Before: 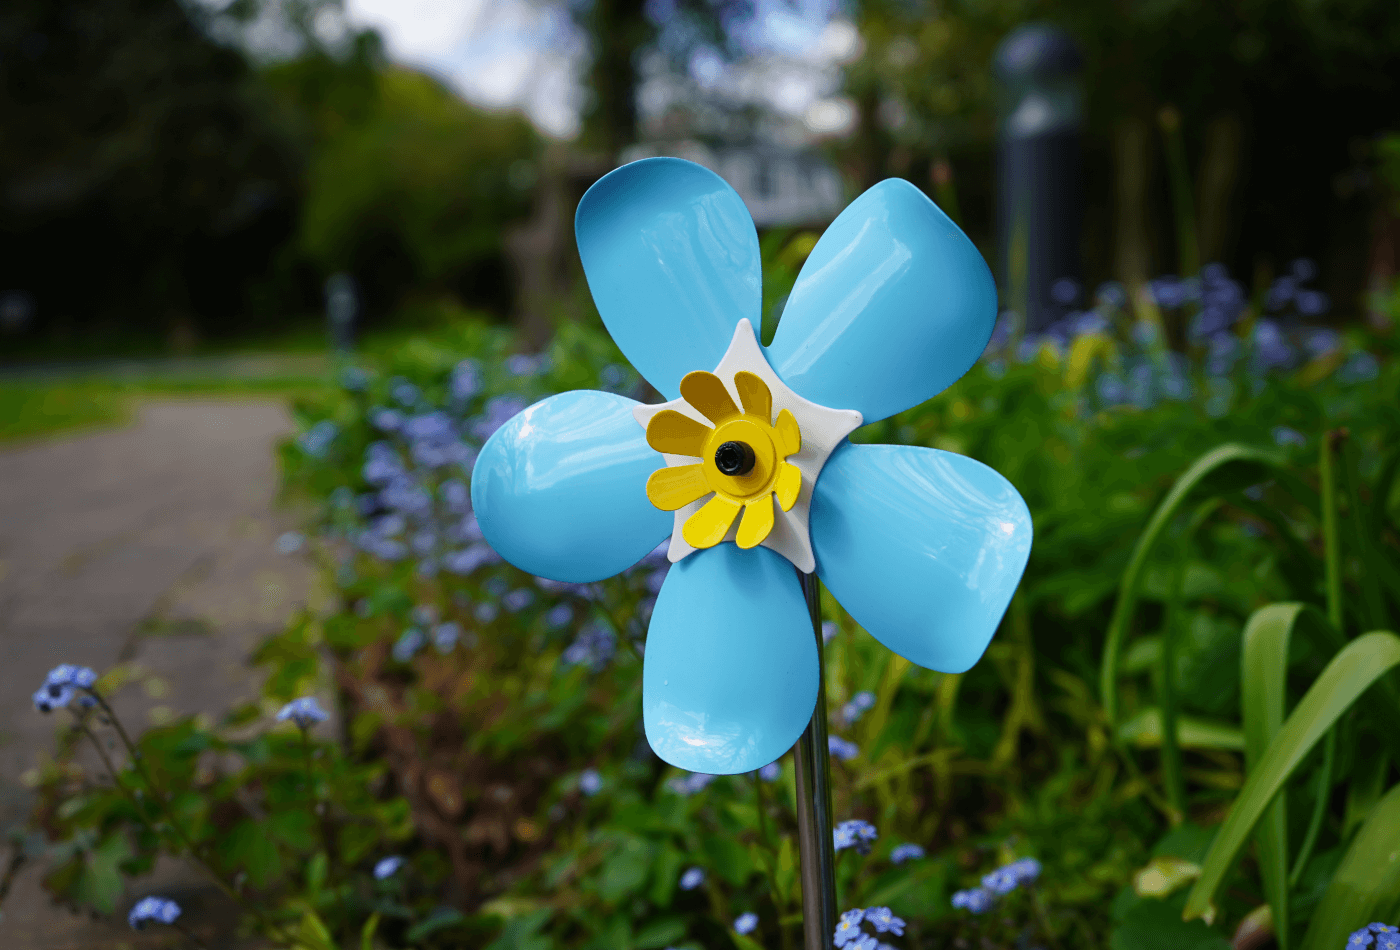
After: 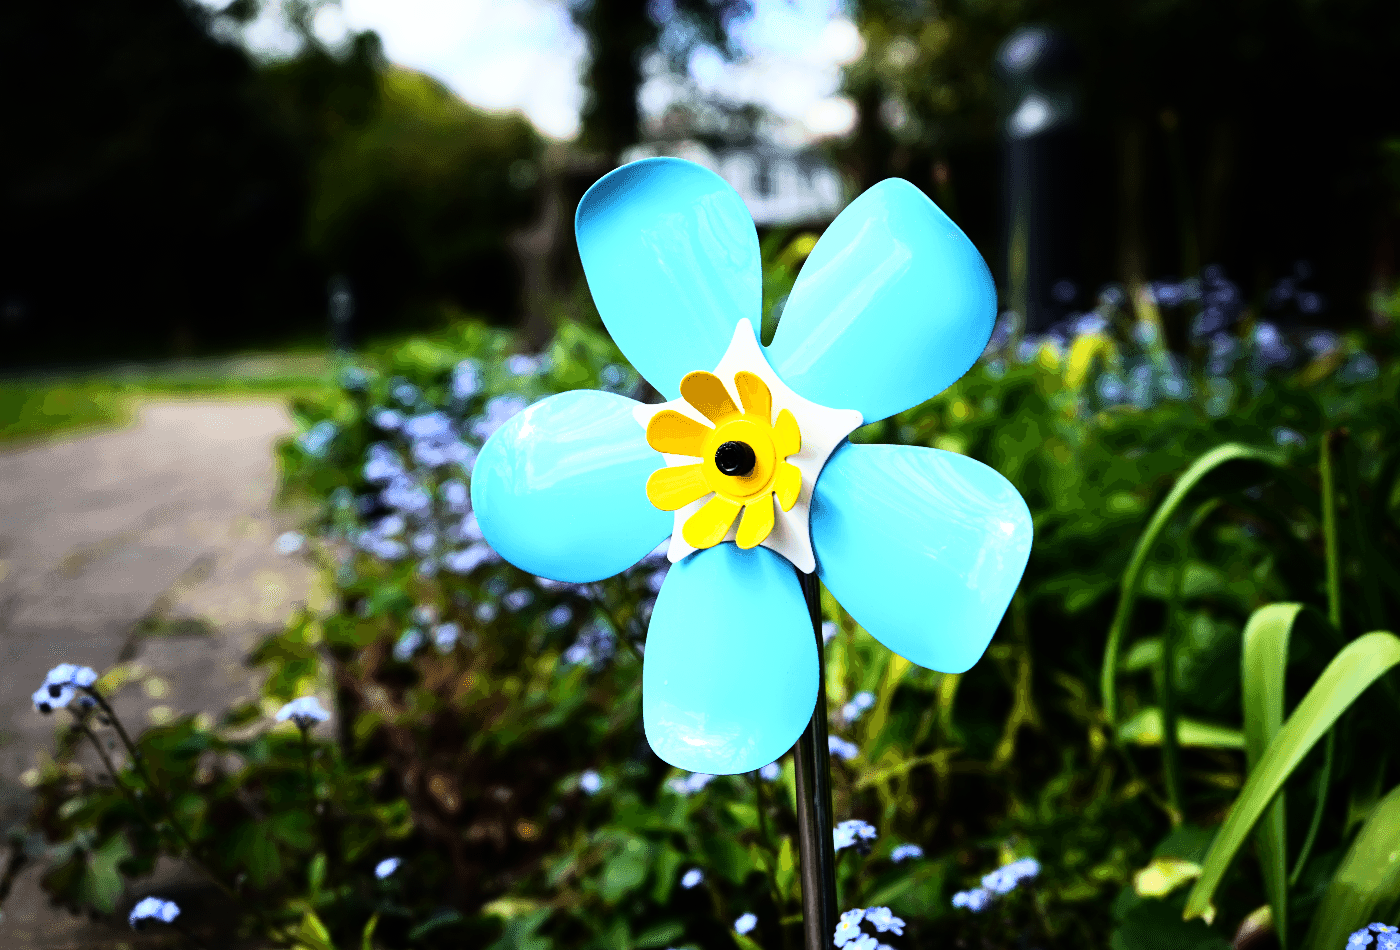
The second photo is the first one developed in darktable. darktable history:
tone equalizer: -8 EV -0.417 EV, -7 EV -0.389 EV, -6 EV -0.333 EV, -5 EV -0.222 EV, -3 EV 0.222 EV, -2 EV 0.333 EV, -1 EV 0.389 EV, +0 EV 0.417 EV, edges refinement/feathering 500, mask exposure compensation -1.57 EV, preserve details no
rgb curve: curves: ch0 [(0, 0) (0.21, 0.15) (0.24, 0.21) (0.5, 0.75) (0.75, 0.96) (0.89, 0.99) (1, 1)]; ch1 [(0, 0.02) (0.21, 0.13) (0.25, 0.2) (0.5, 0.67) (0.75, 0.9) (0.89, 0.97) (1, 1)]; ch2 [(0, 0.02) (0.21, 0.13) (0.25, 0.2) (0.5, 0.67) (0.75, 0.9) (0.89, 0.97) (1, 1)], compensate middle gray true
